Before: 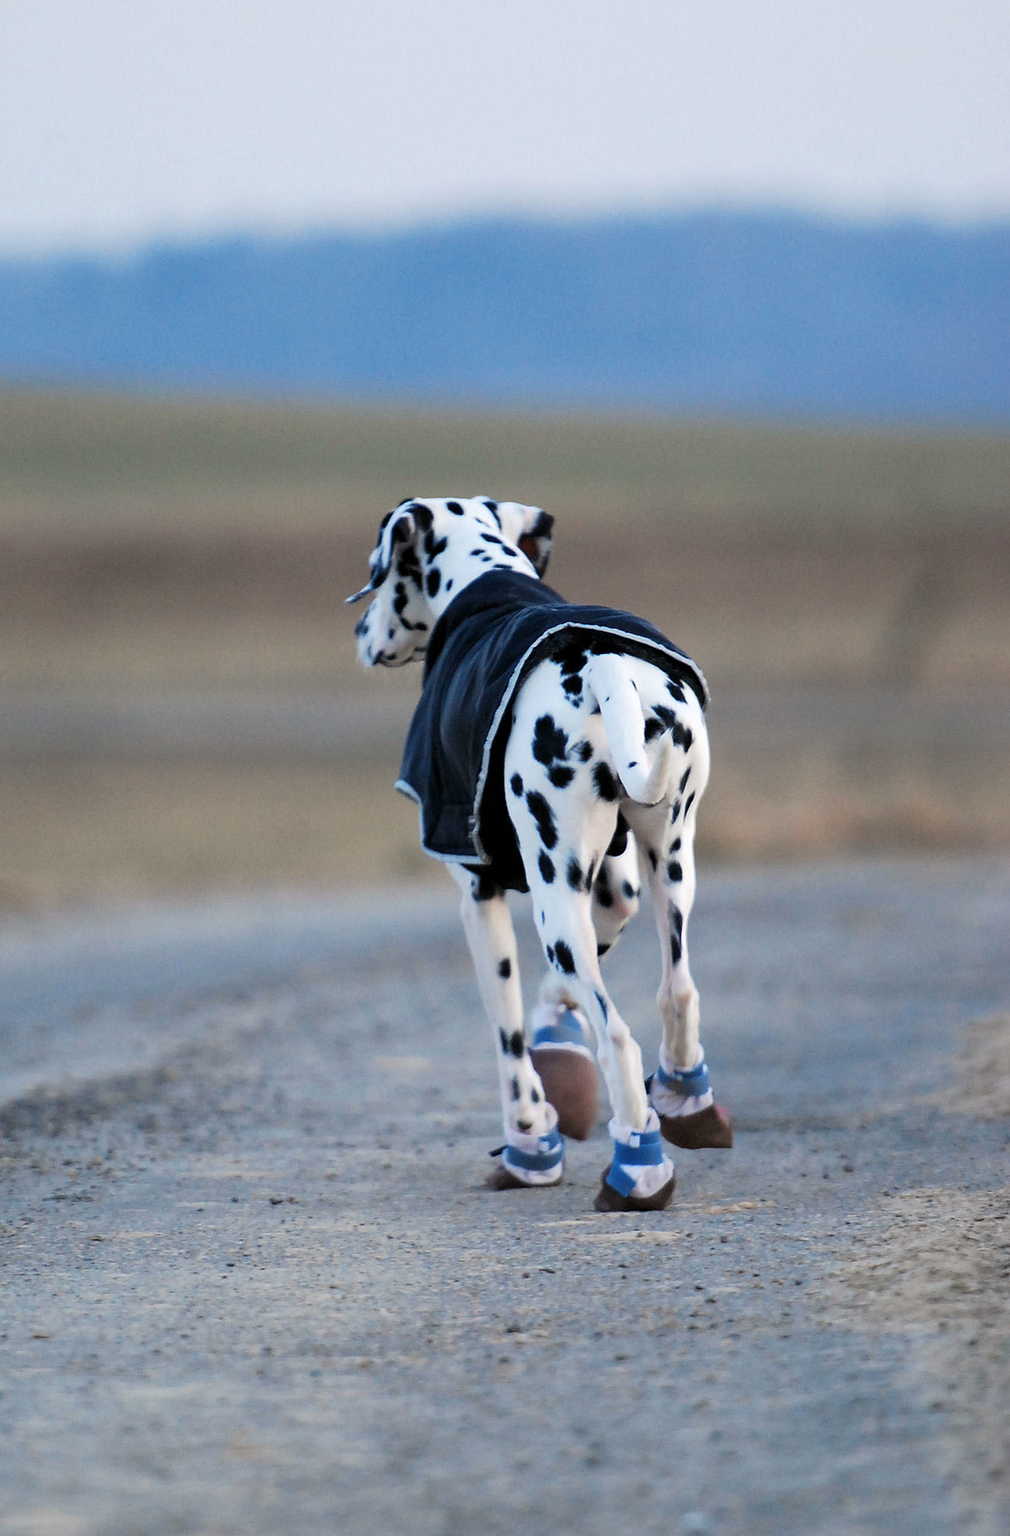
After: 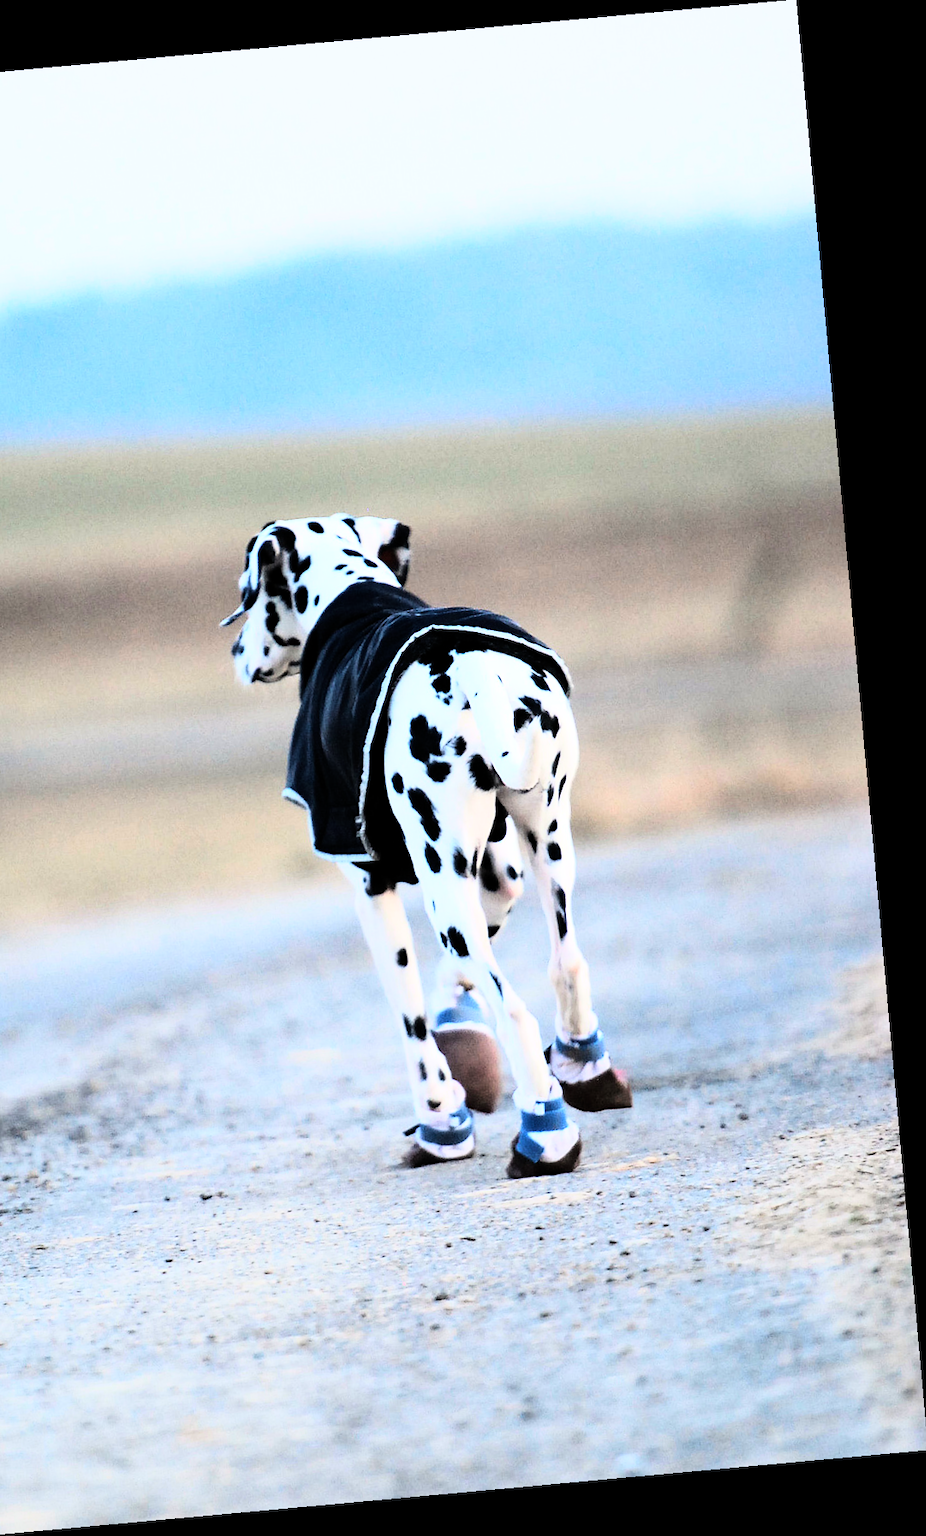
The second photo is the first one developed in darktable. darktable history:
rotate and perspective: rotation -5.2°, automatic cropping off
crop and rotate: left 14.584%
rgb curve: curves: ch0 [(0, 0) (0.21, 0.15) (0.24, 0.21) (0.5, 0.75) (0.75, 0.96) (0.89, 0.99) (1, 1)]; ch1 [(0, 0.02) (0.21, 0.13) (0.25, 0.2) (0.5, 0.67) (0.75, 0.9) (0.89, 0.97) (1, 1)]; ch2 [(0, 0.02) (0.21, 0.13) (0.25, 0.2) (0.5, 0.67) (0.75, 0.9) (0.89, 0.97) (1, 1)], compensate middle gray true
